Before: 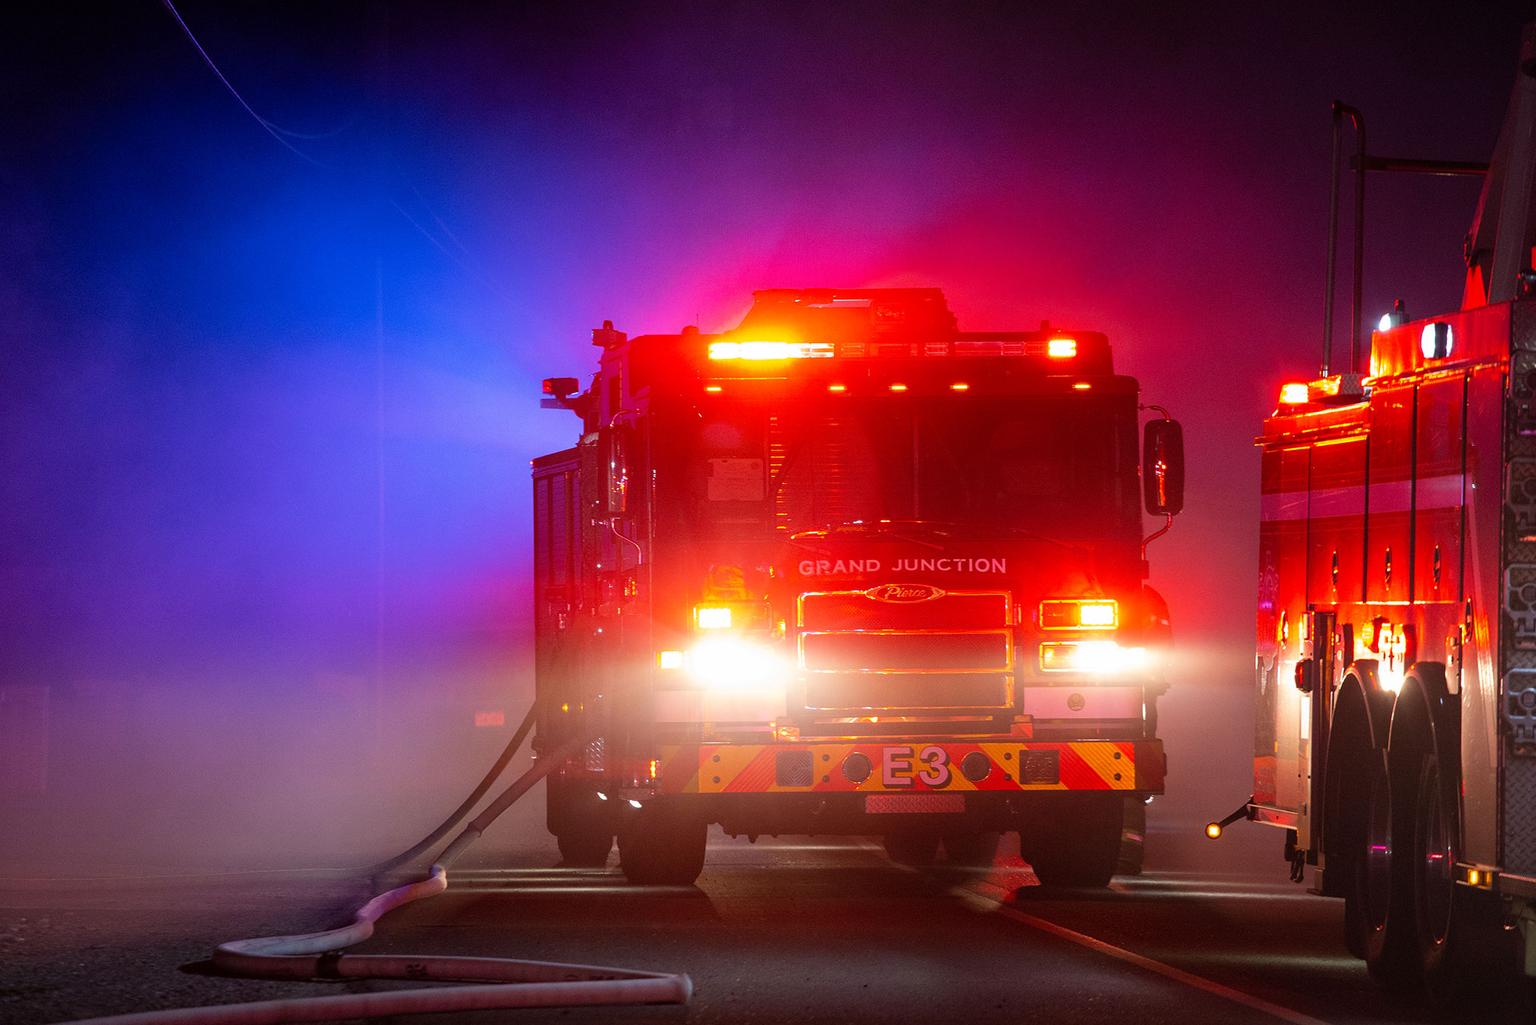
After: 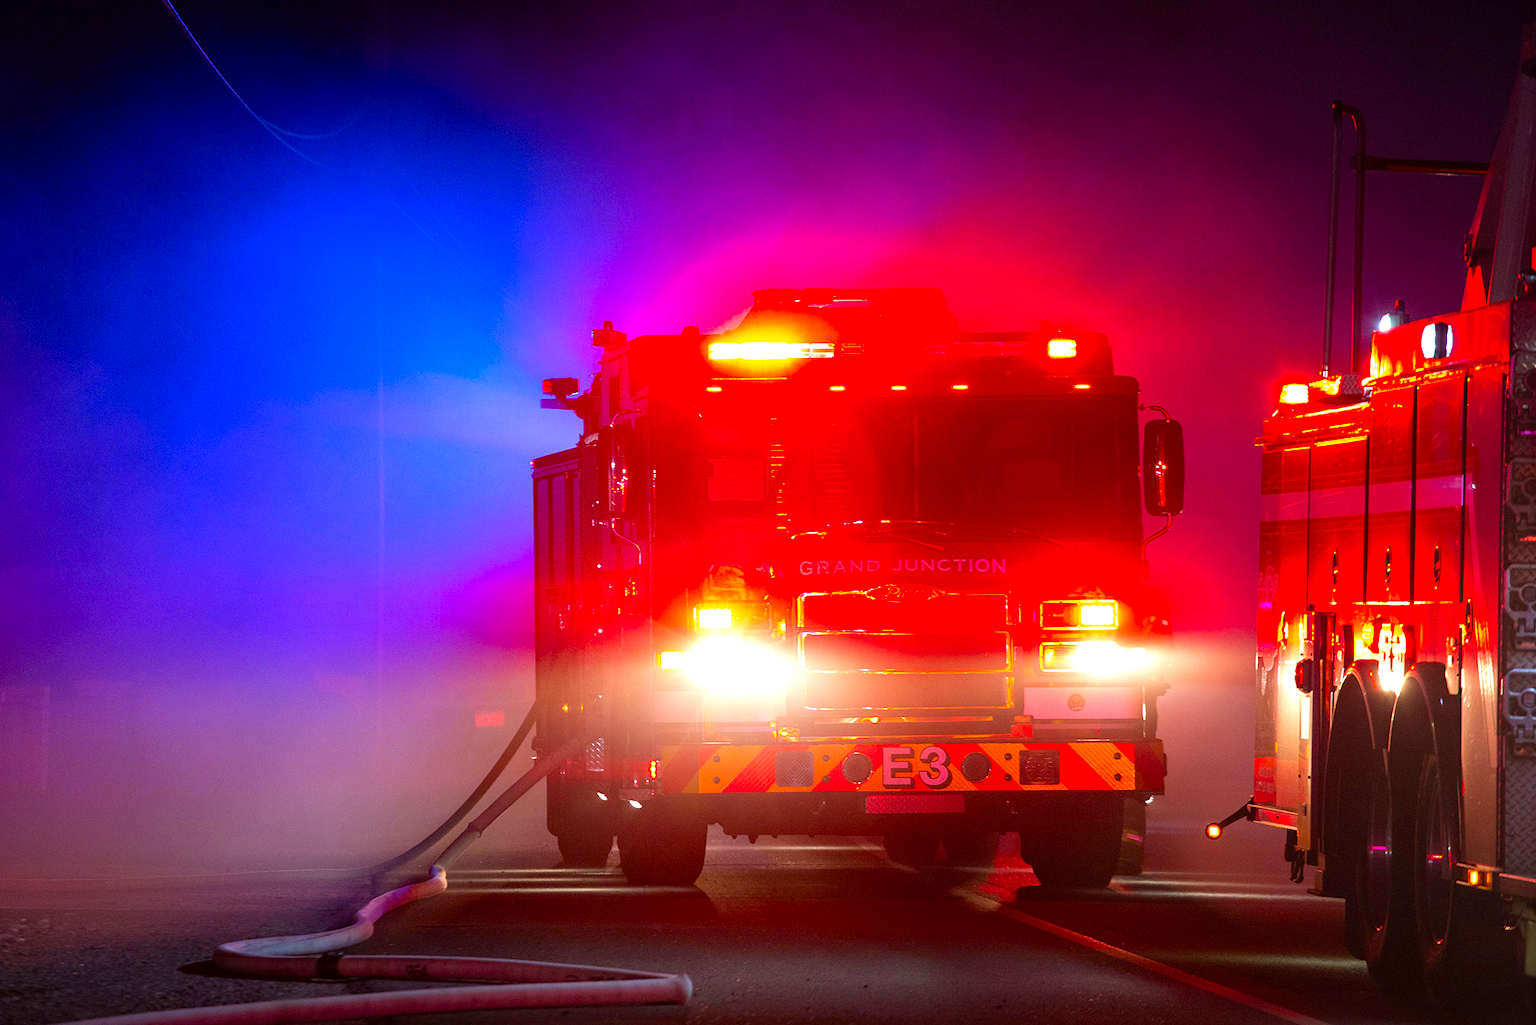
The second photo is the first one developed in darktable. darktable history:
exposure: exposure 0.3 EV, compensate highlight preservation false
contrast brightness saturation: brightness -0.02, saturation 0.35
